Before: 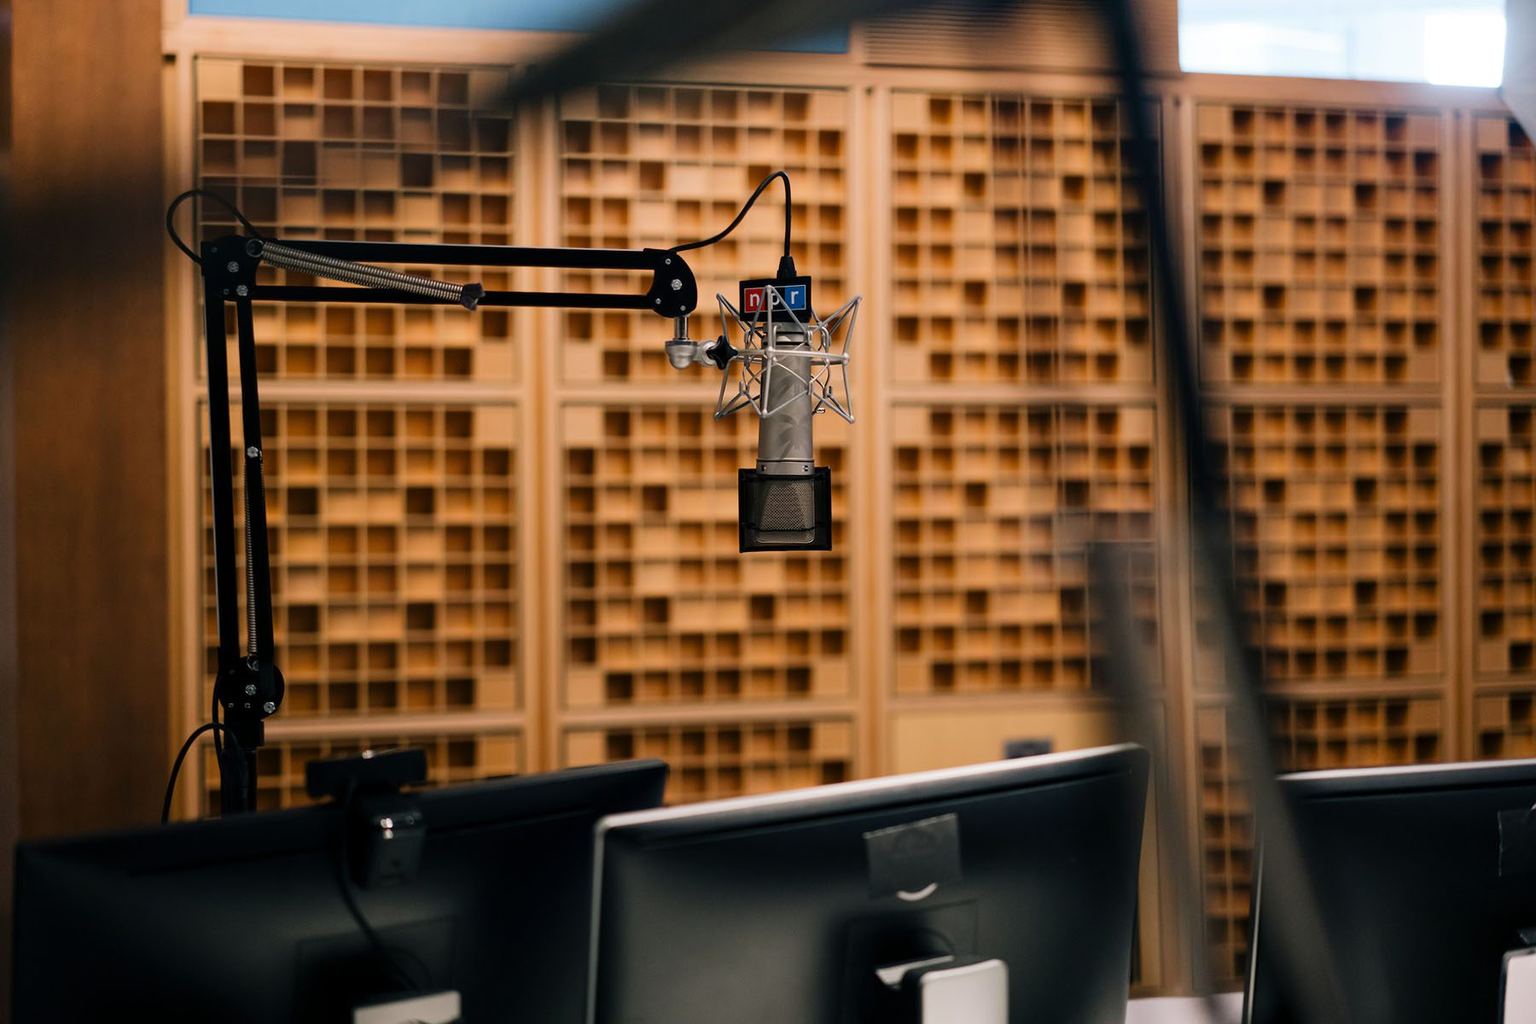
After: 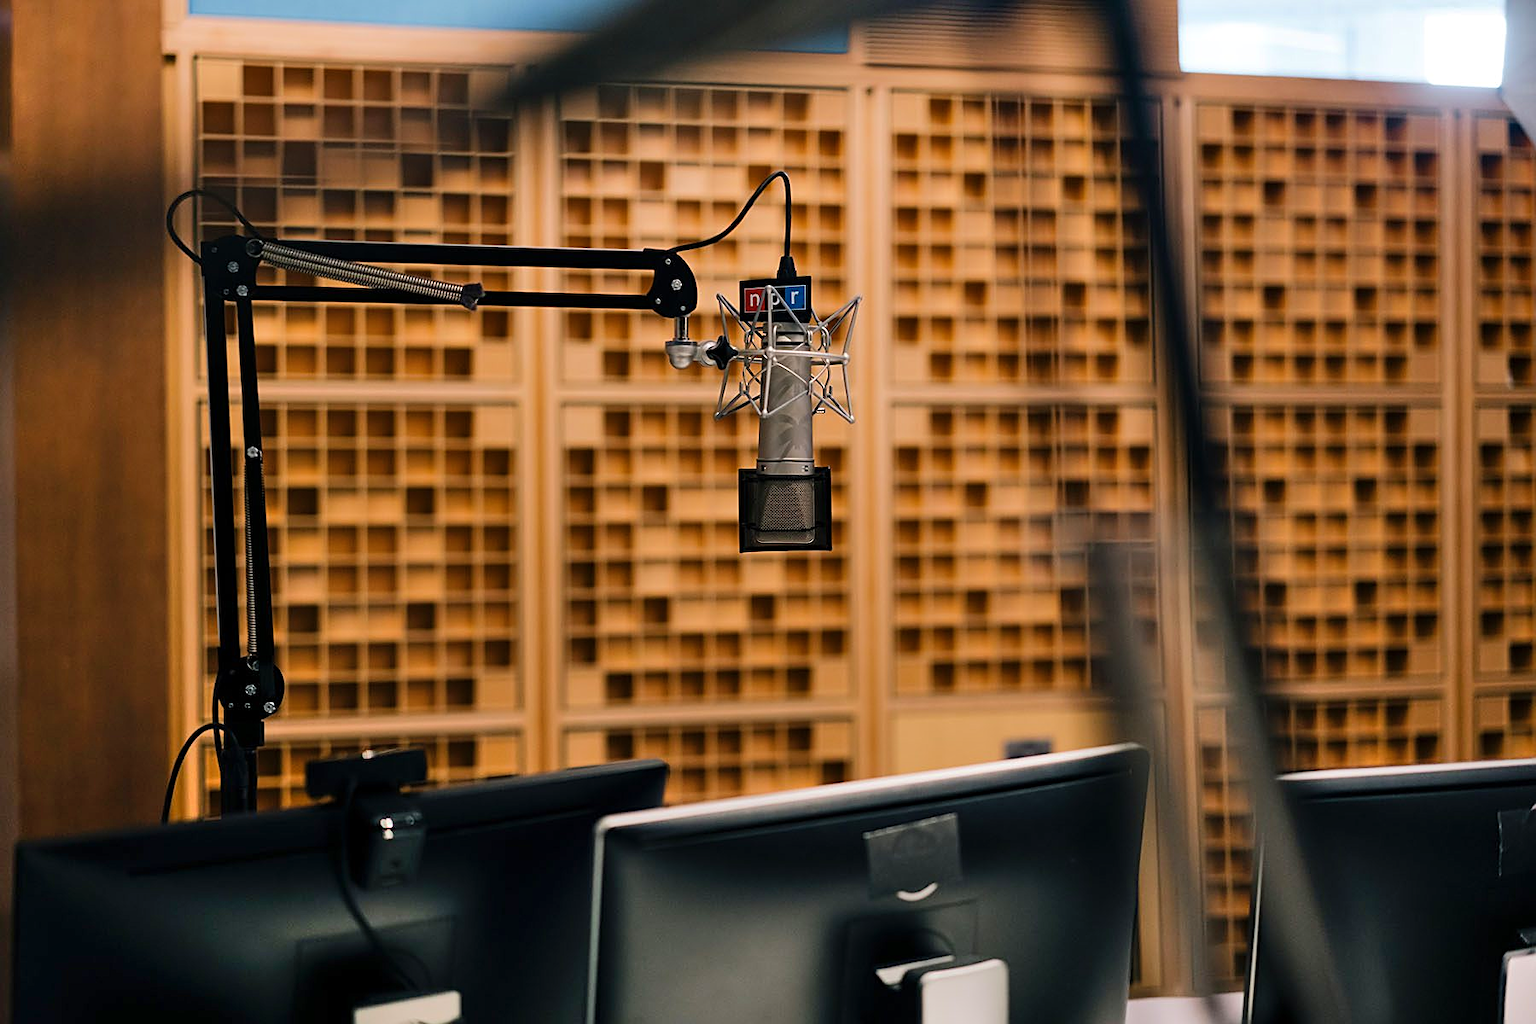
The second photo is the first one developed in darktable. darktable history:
shadows and highlights: soften with gaussian
sharpen: on, module defaults
color balance rgb: shadows lift › hue 87.11°, perceptual saturation grading › global saturation 0.741%, global vibrance 20%
exposure: compensate exposure bias true, compensate highlight preservation false
tone equalizer: edges refinement/feathering 500, mask exposure compensation -1.57 EV, preserve details no
